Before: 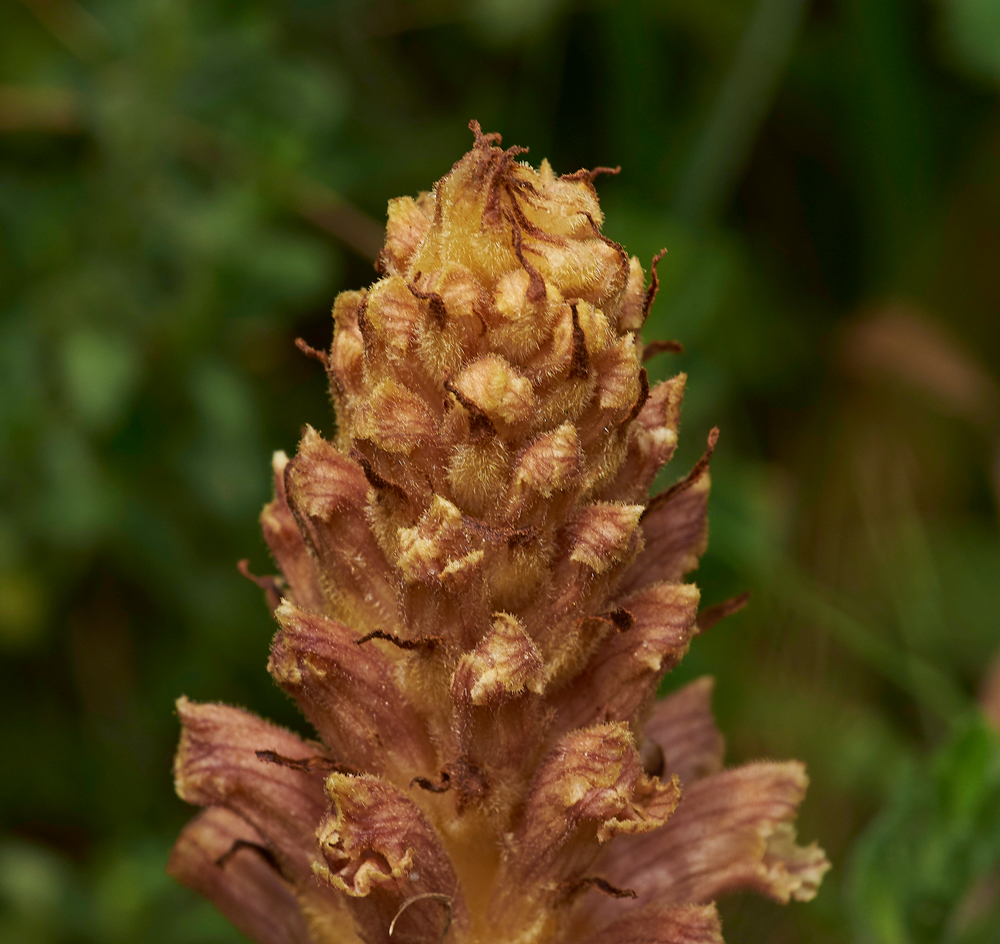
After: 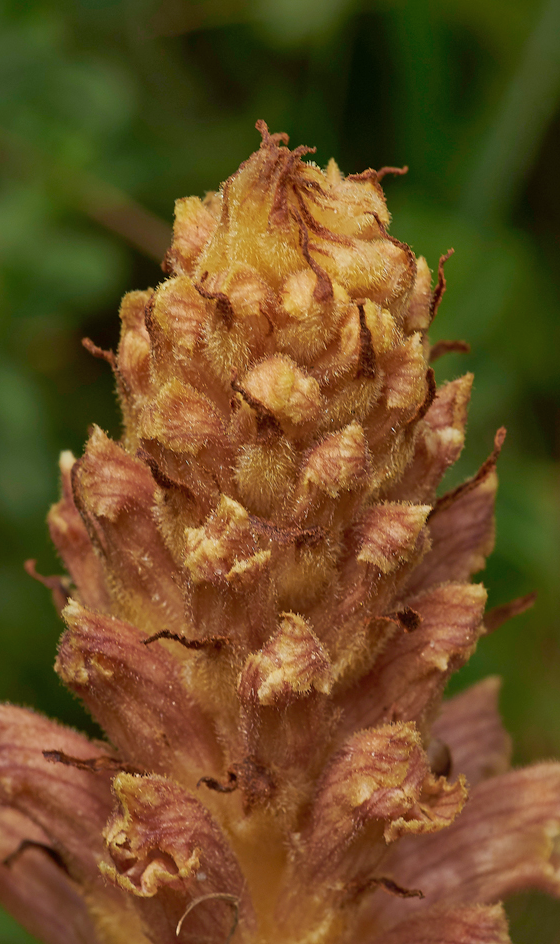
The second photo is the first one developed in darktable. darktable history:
shadows and highlights: on, module defaults
crop: left 21.396%, right 22.596%
